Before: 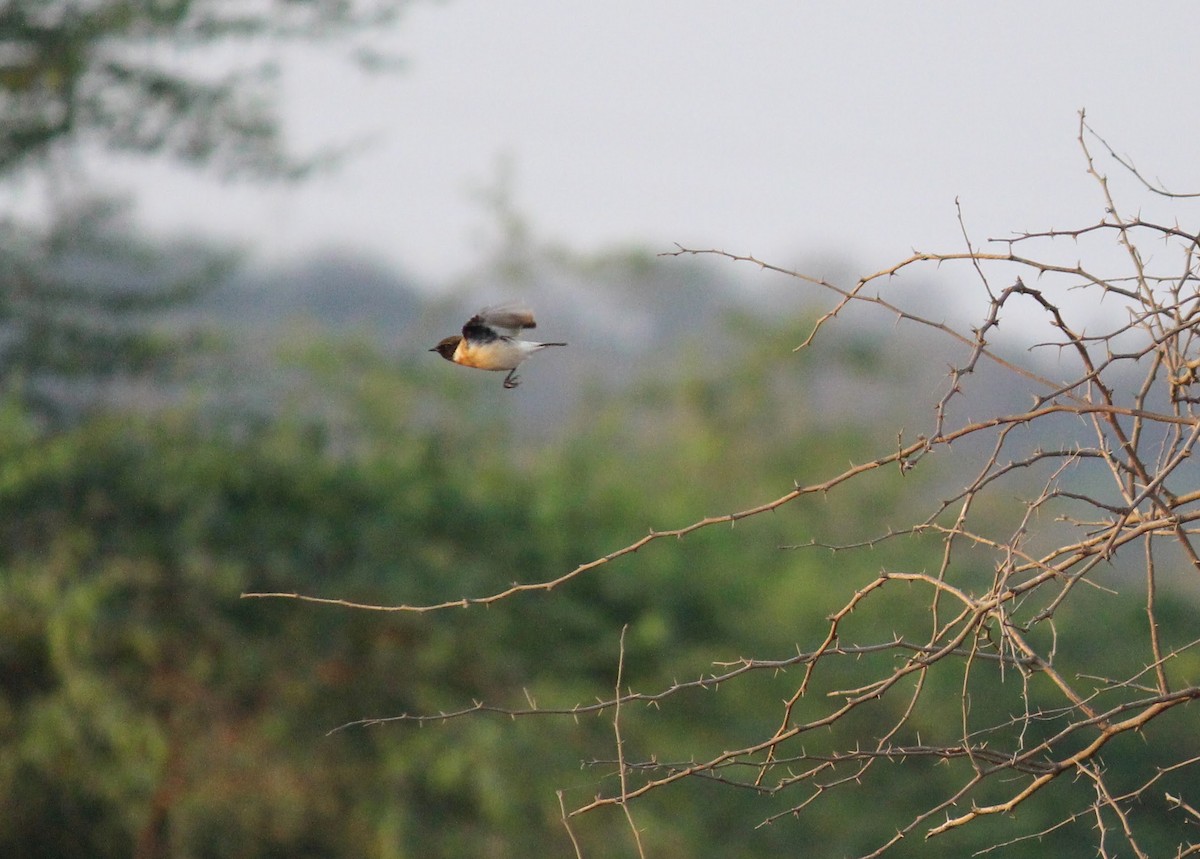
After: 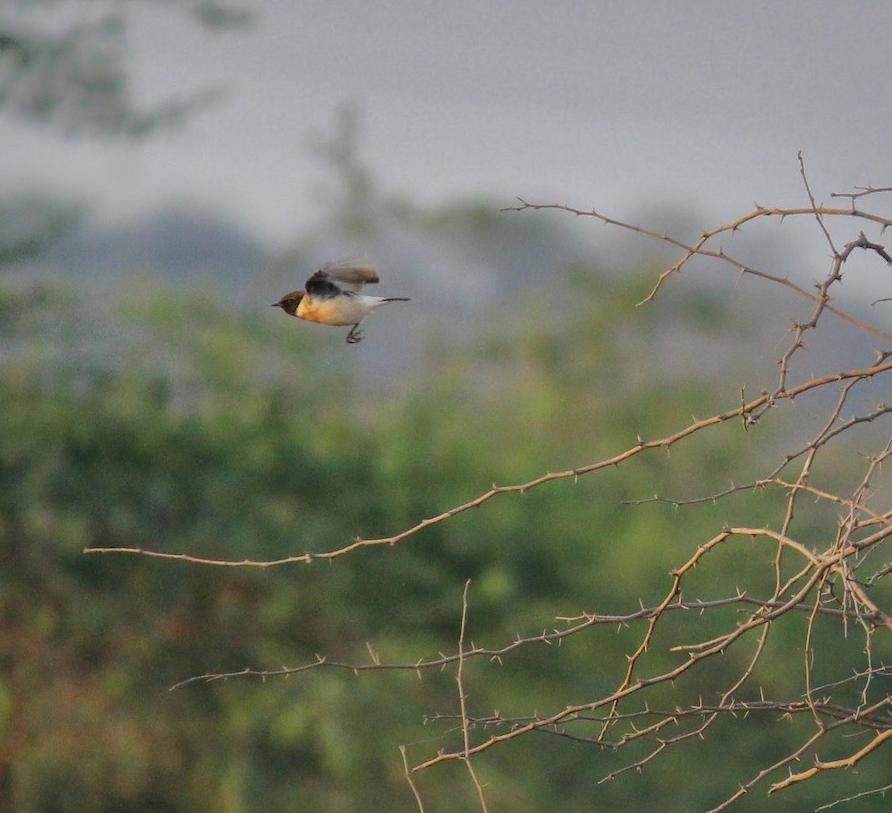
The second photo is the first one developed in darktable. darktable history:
crop and rotate: left 13.101%, top 5.245%, right 12.531%
shadows and highlights: shadows 38.19, highlights -75.05
